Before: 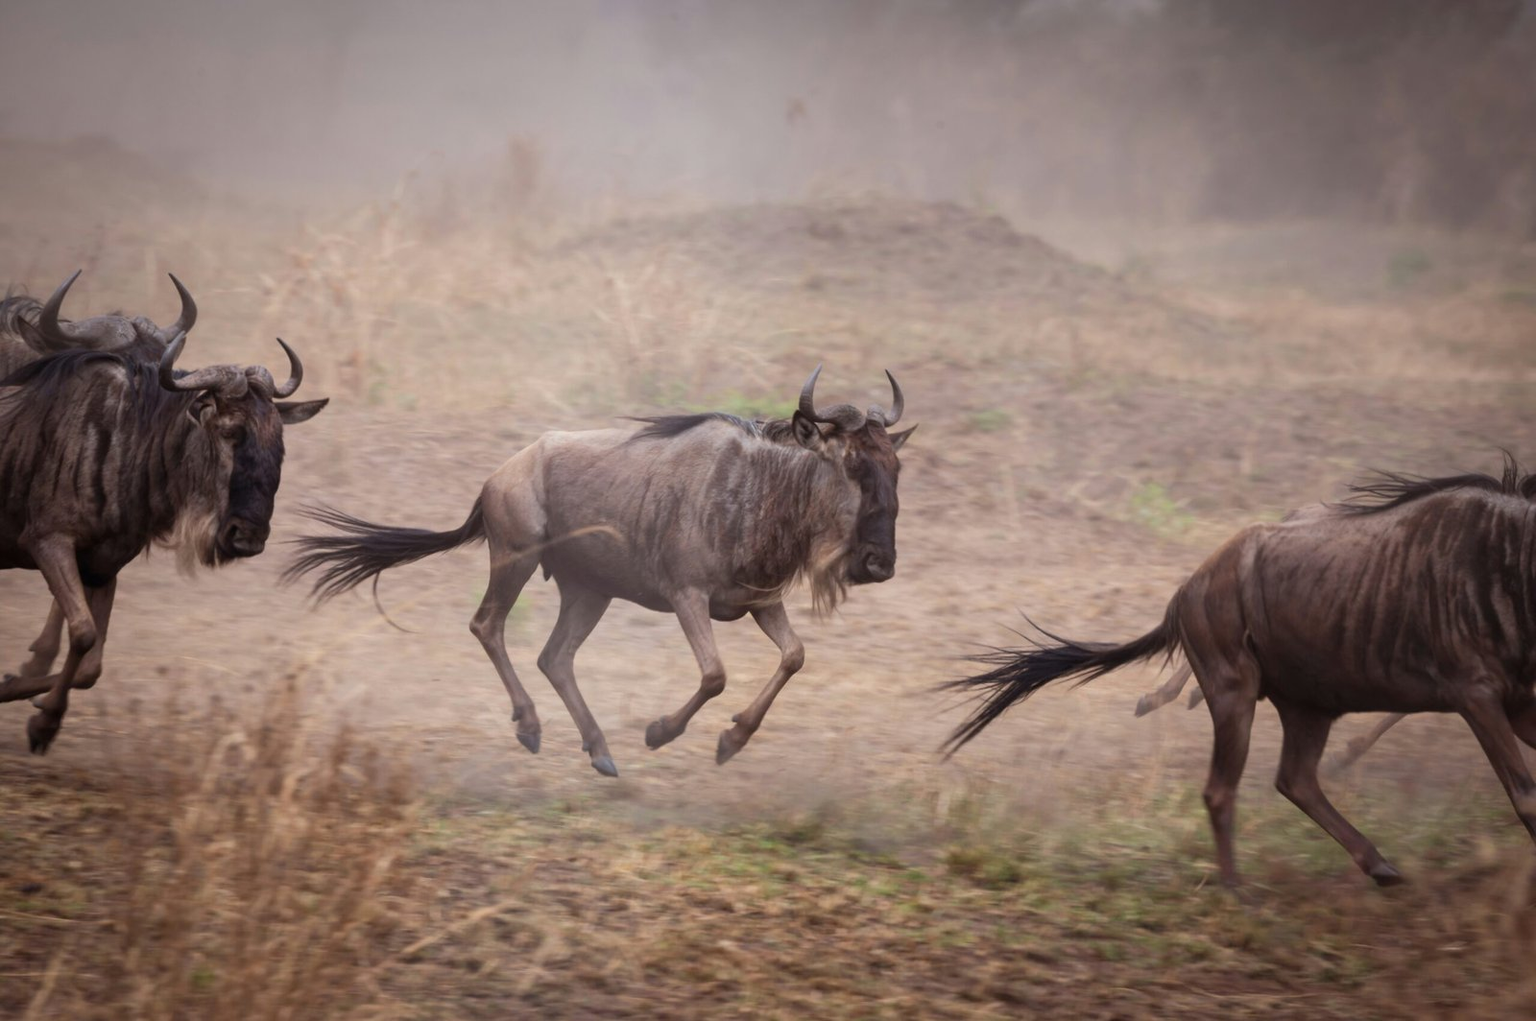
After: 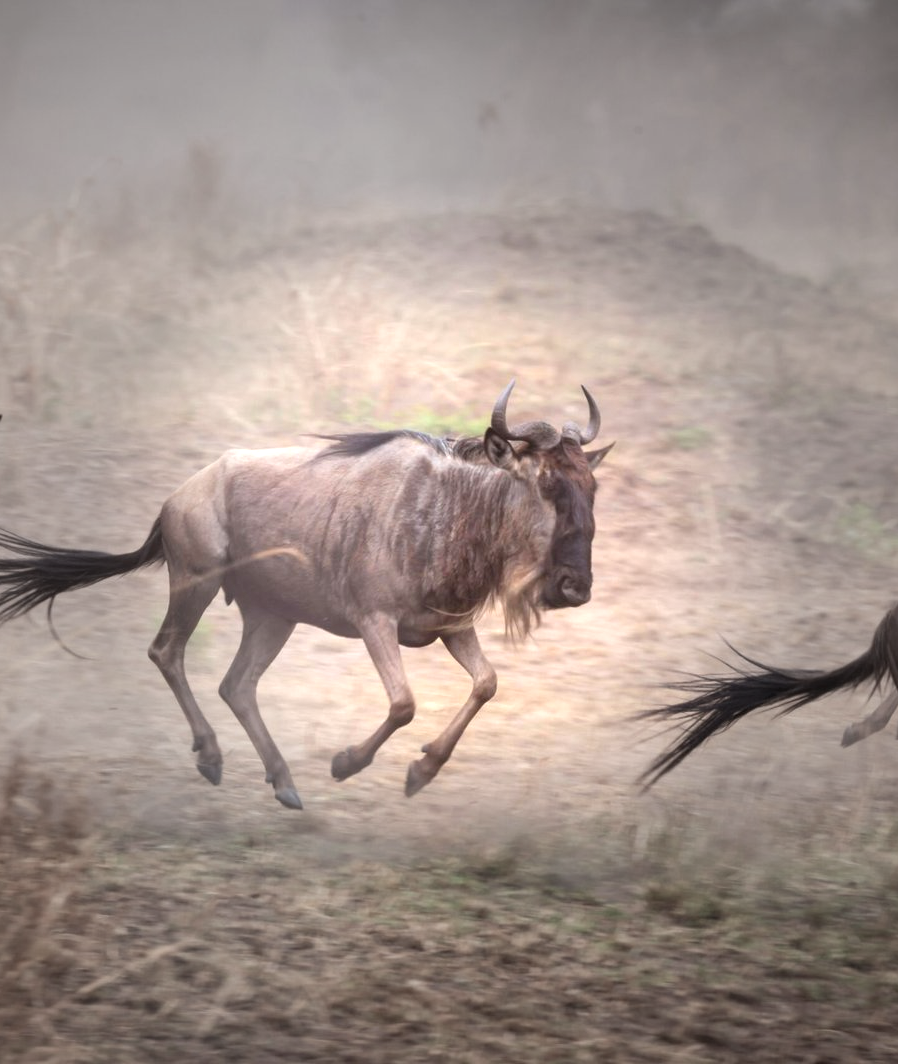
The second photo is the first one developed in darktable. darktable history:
crop: left 21.342%, right 22.532%
exposure: exposure 0.921 EV, compensate exposure bias true, compensate highlight preservation false
vignetting: fall-off start 31.94%, fall-off radius 35.2%
